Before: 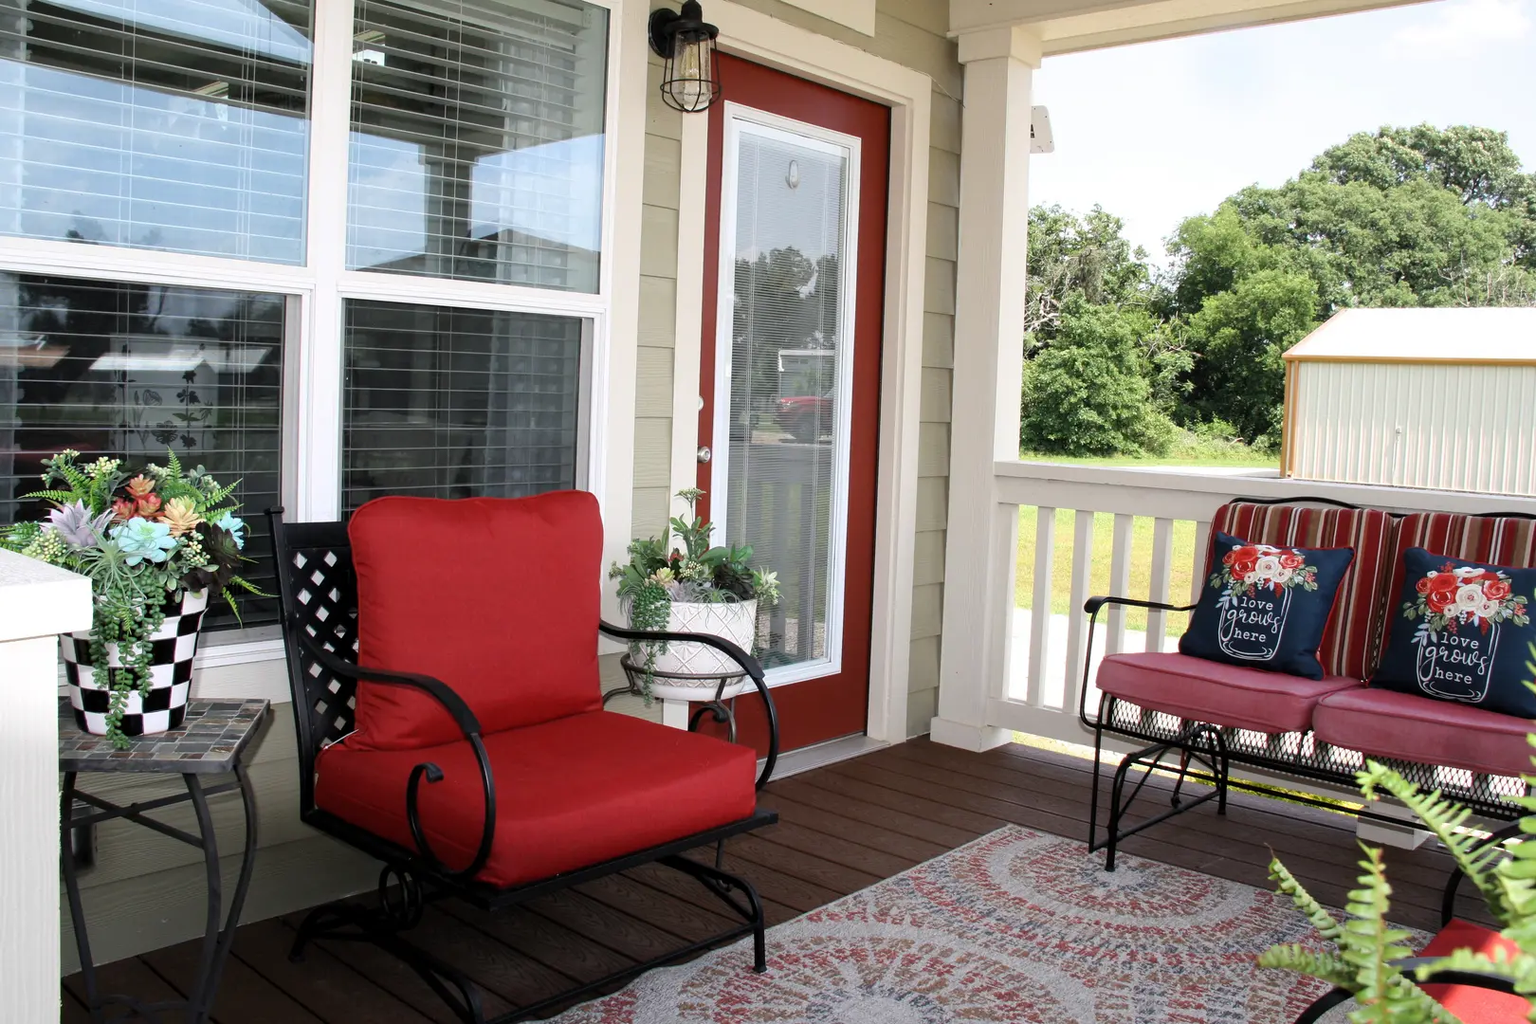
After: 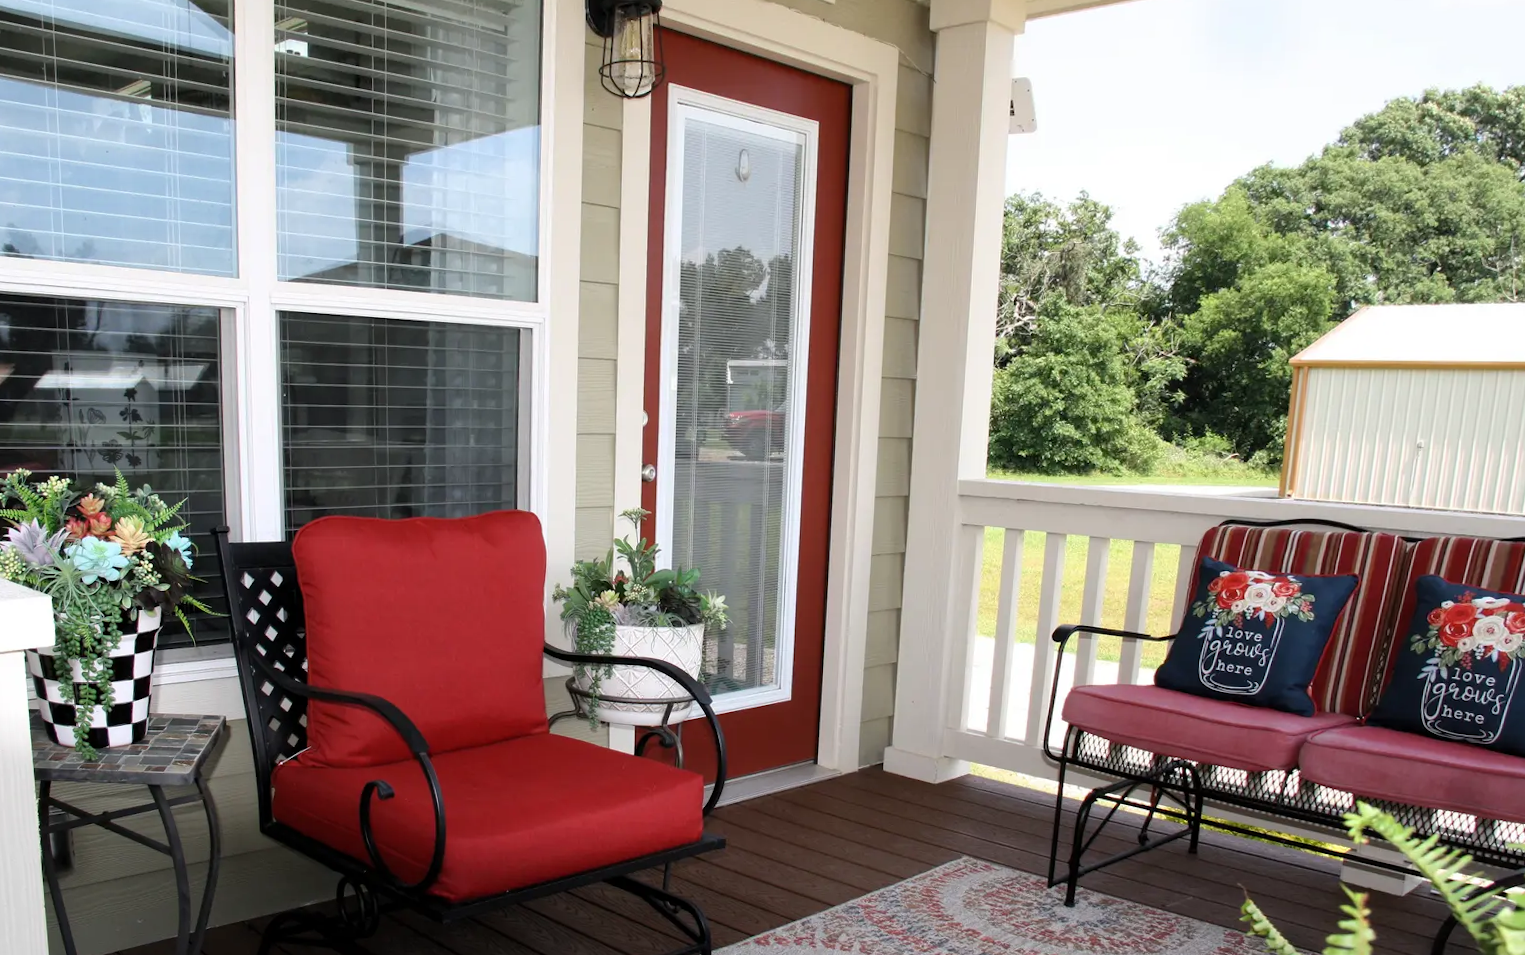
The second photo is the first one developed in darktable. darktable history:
crop: top 0.448%, right 0.264%, bottom 5.045%
rotate and perspective: rotation 0.062°, lens shift (vertical) 0.115, lens shift (horizontal) -0.133, crop left 0.047, crop right 0.94, crop top 0.061, crop bottom 0.94
